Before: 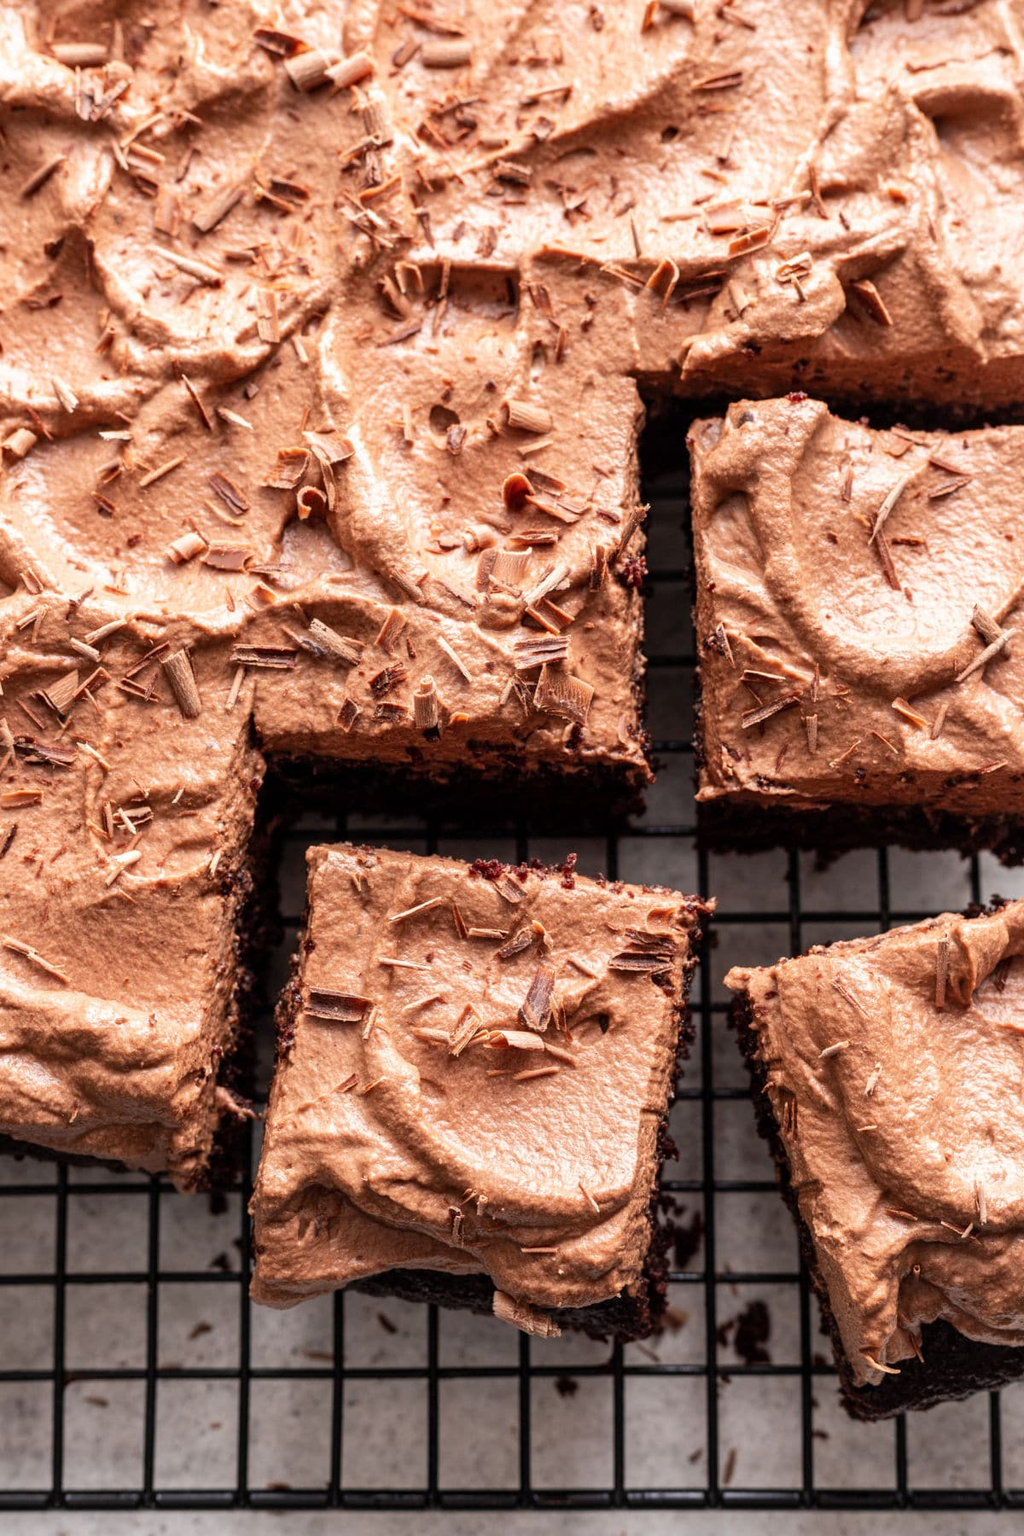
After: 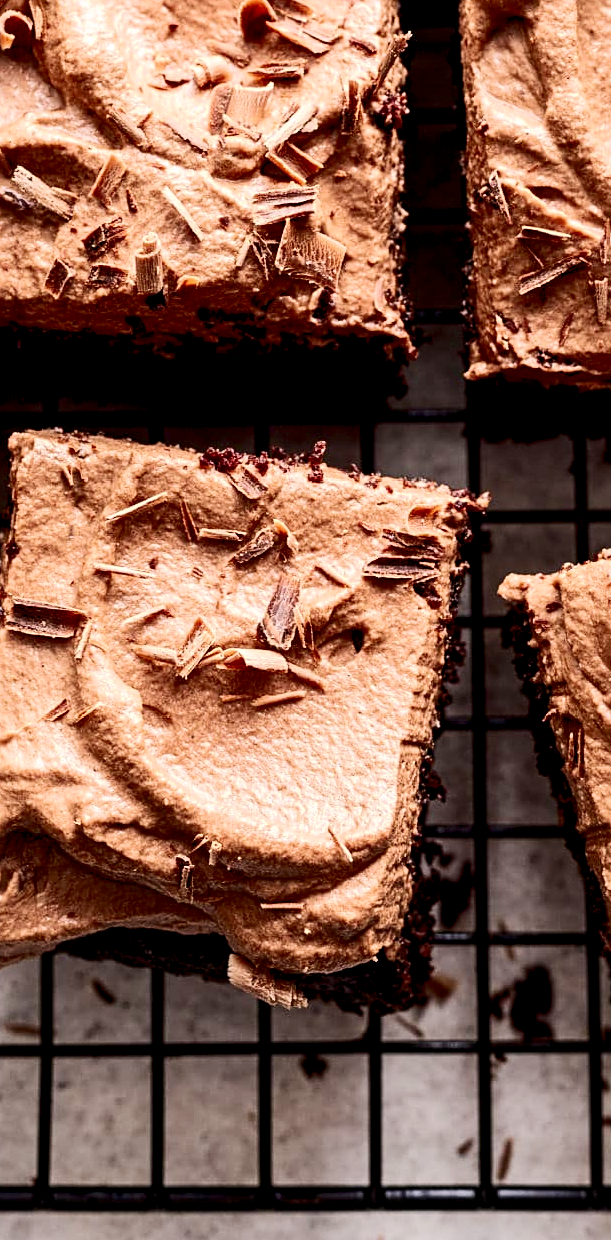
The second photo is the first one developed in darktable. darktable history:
contrast brightness saturation: contrast 0.282
exposure: black level correction 0.009, exposure 0.015 EV, compensate exposure bias true, compensate highlight preservation false
crop and rotate: left 29.213%, top 31.081%, right 19.823%
sharpen: on, module defaults
velvia: on, module defaults
base curve: curves: ch0 [(0, 0) (0.235, 0.266) (0.503, 0.496) (0.786, 0.72) (1, 1)], preserve colors none
